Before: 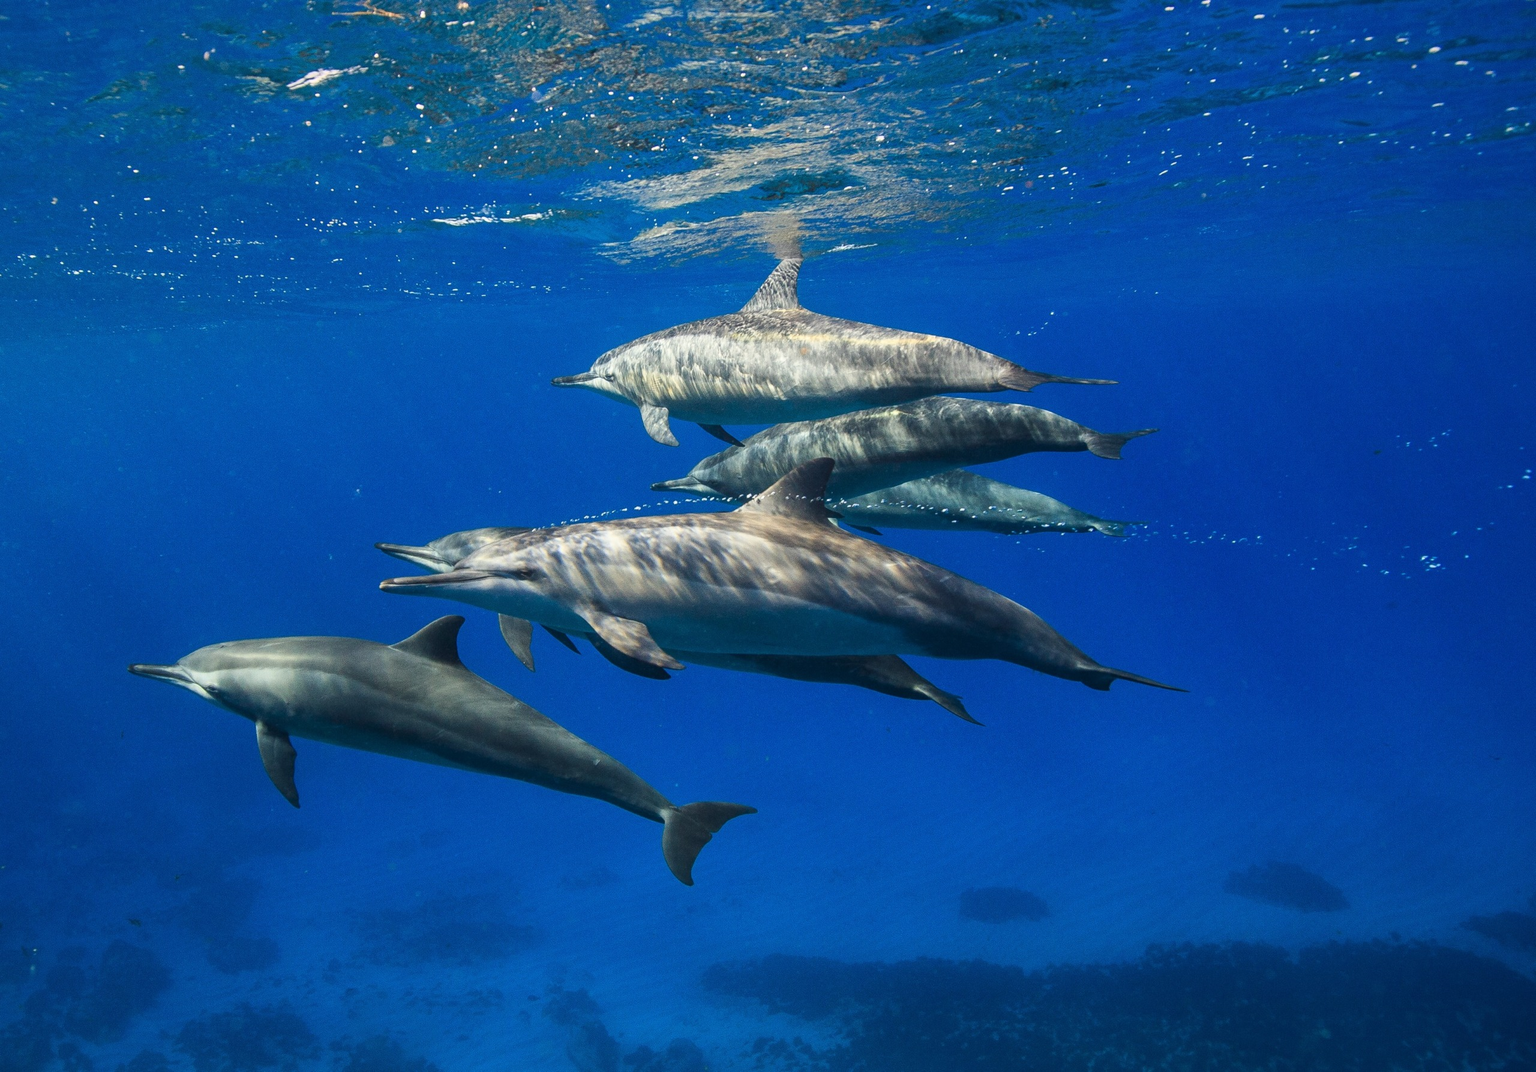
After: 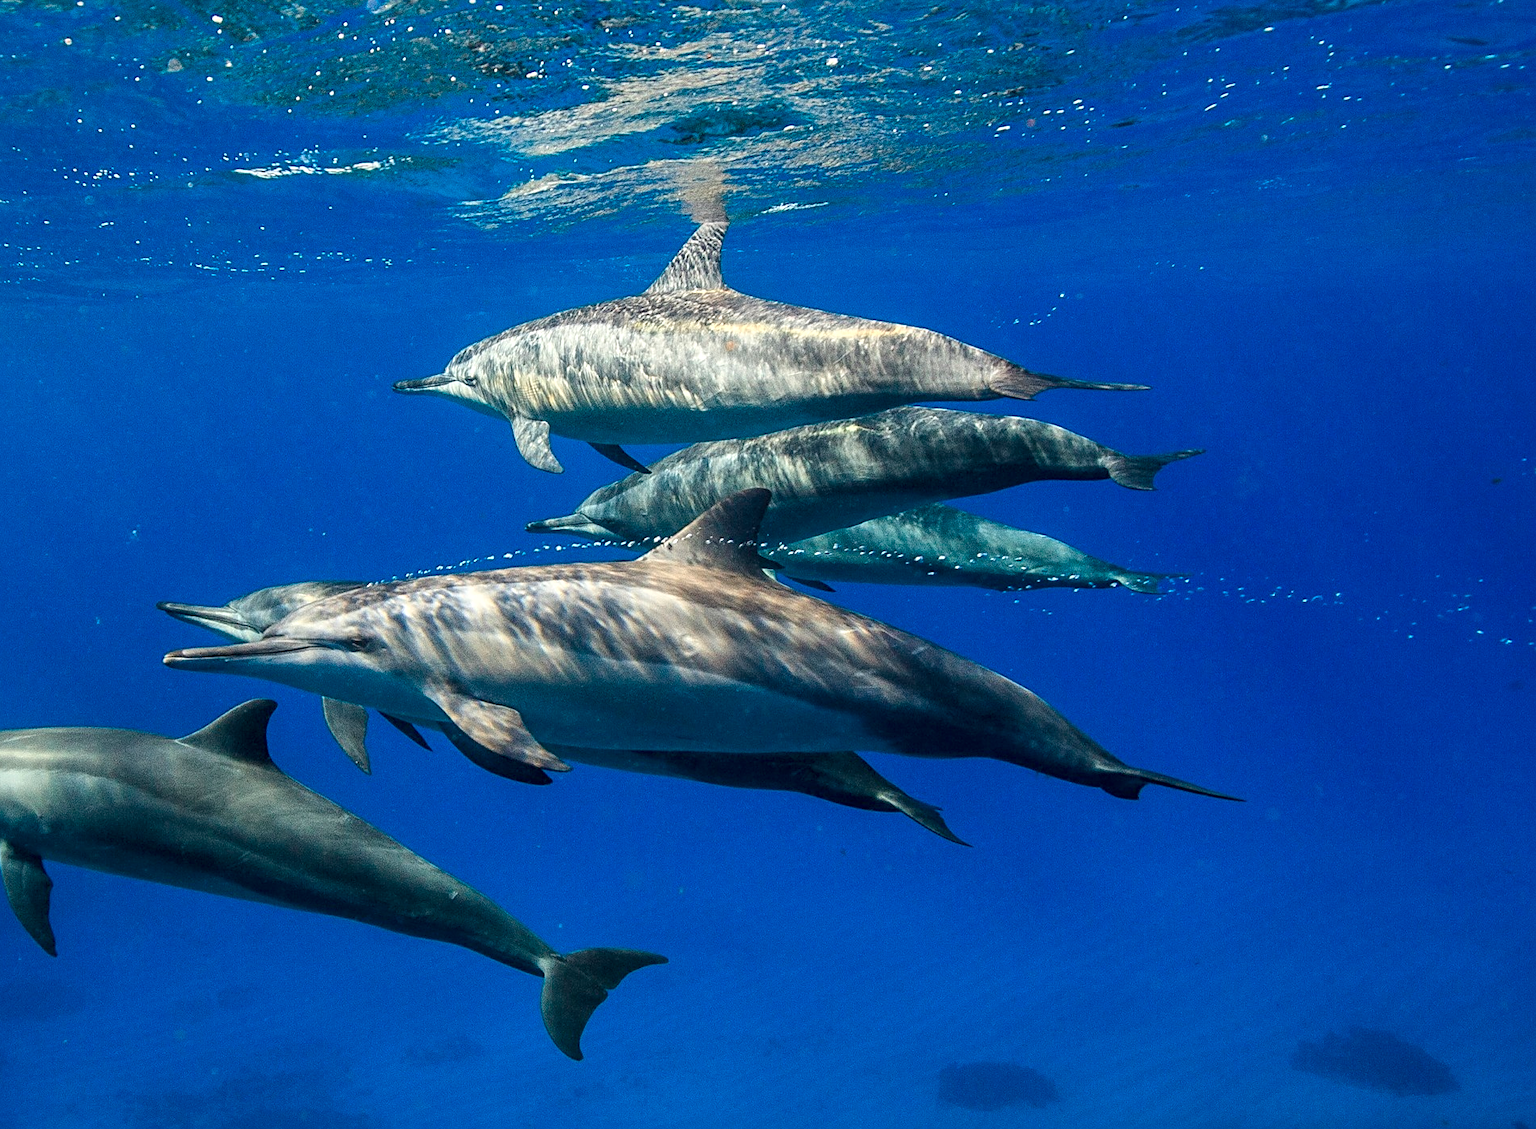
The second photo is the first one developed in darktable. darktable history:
sharpen: on, module defaults
local contrast: on, module defaults
crop: left 16.768%, top 8.653%, right 8.362%, bottom 12.485%
